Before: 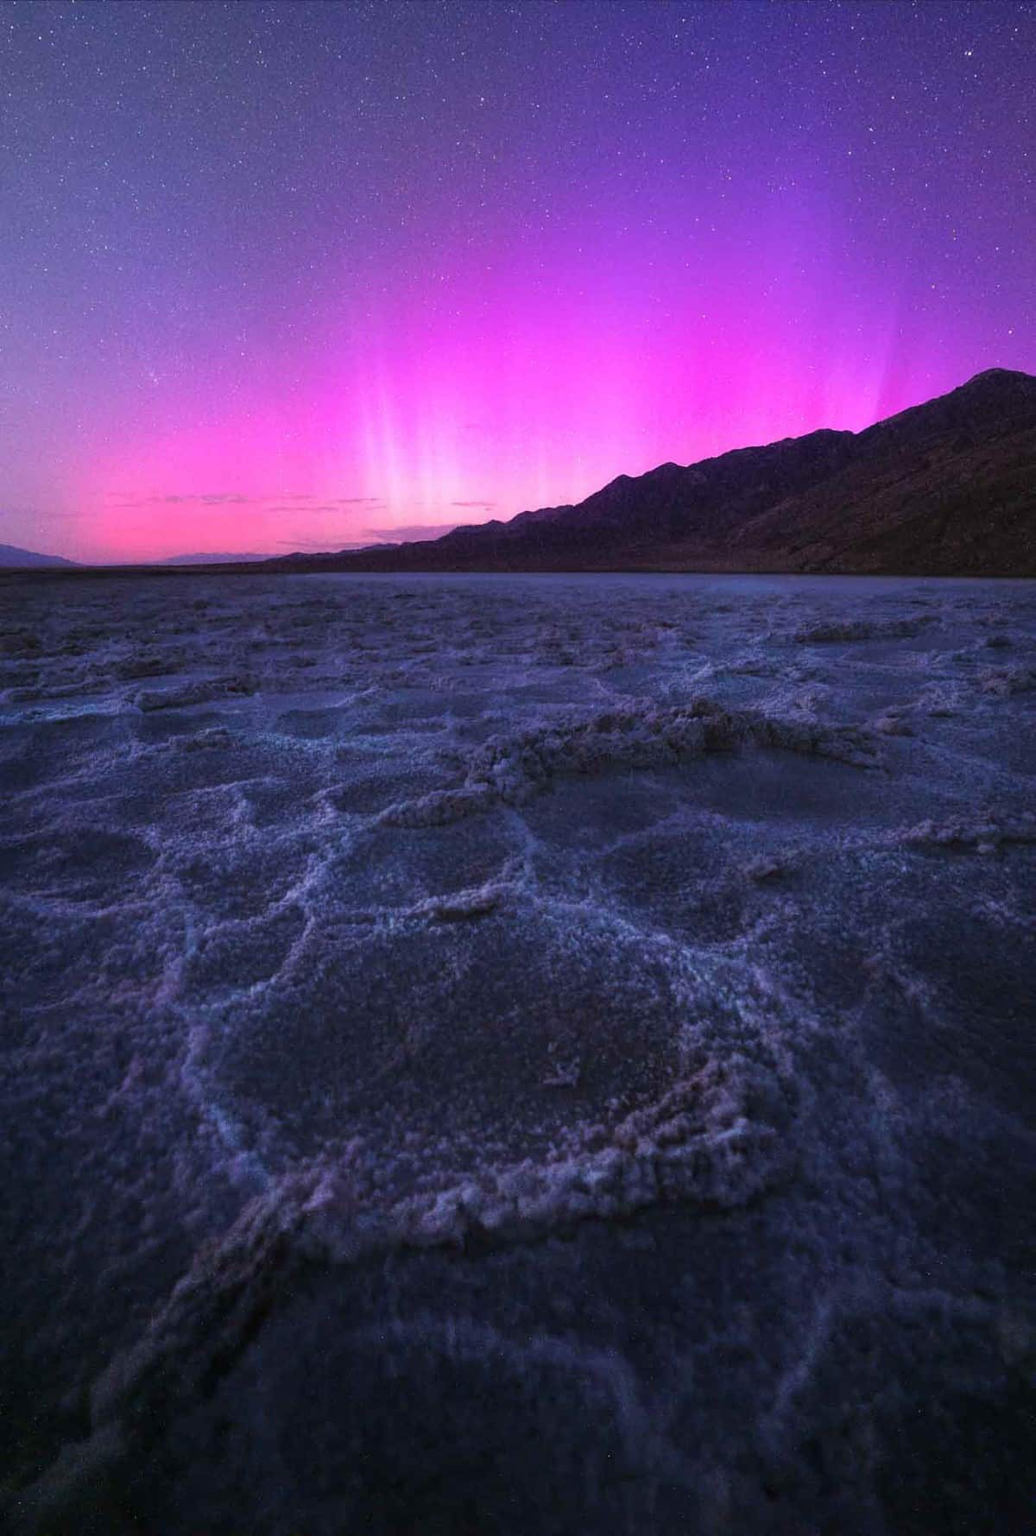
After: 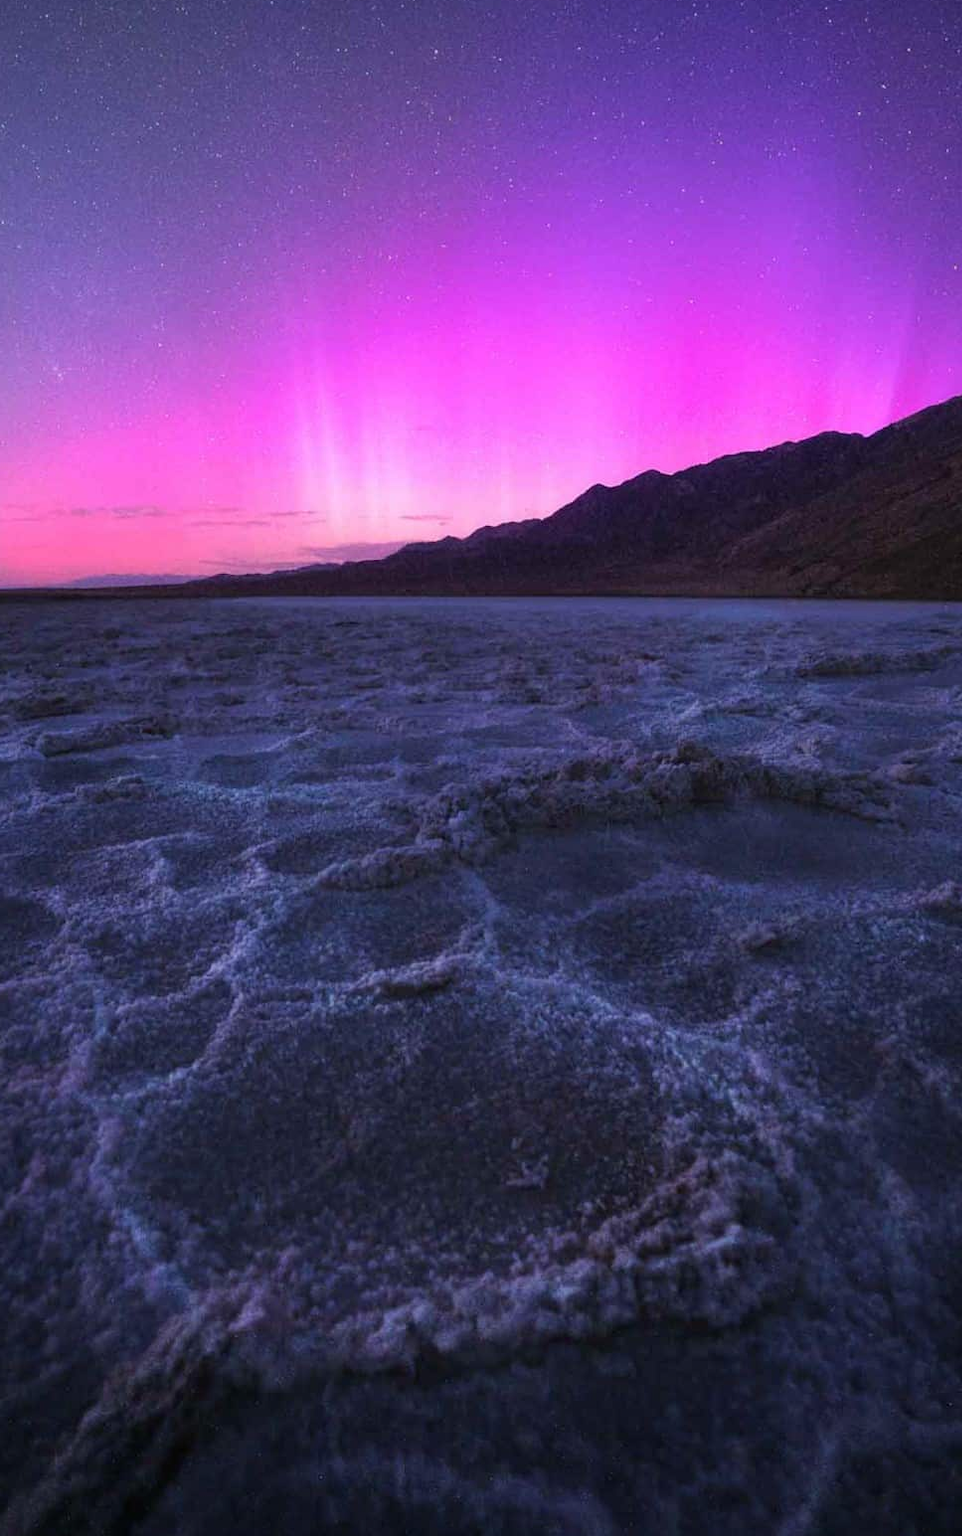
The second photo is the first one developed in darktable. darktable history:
crop: left 10.004%, top 3.589%, right 9.267%, bottom 9.53%
vignetting: fall-off radius 61.01%, saturation -0.019, unbound false
